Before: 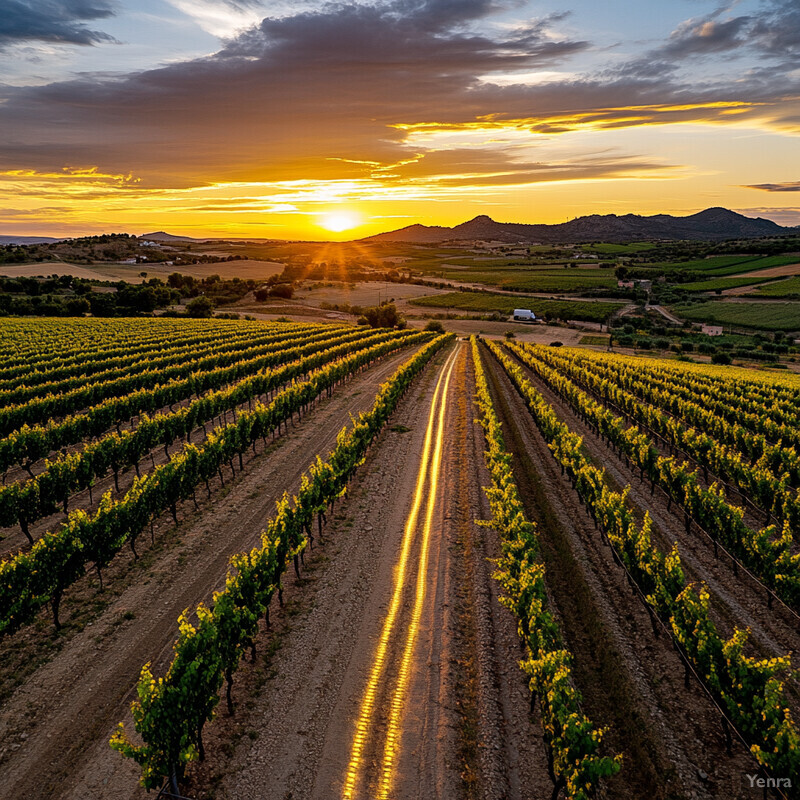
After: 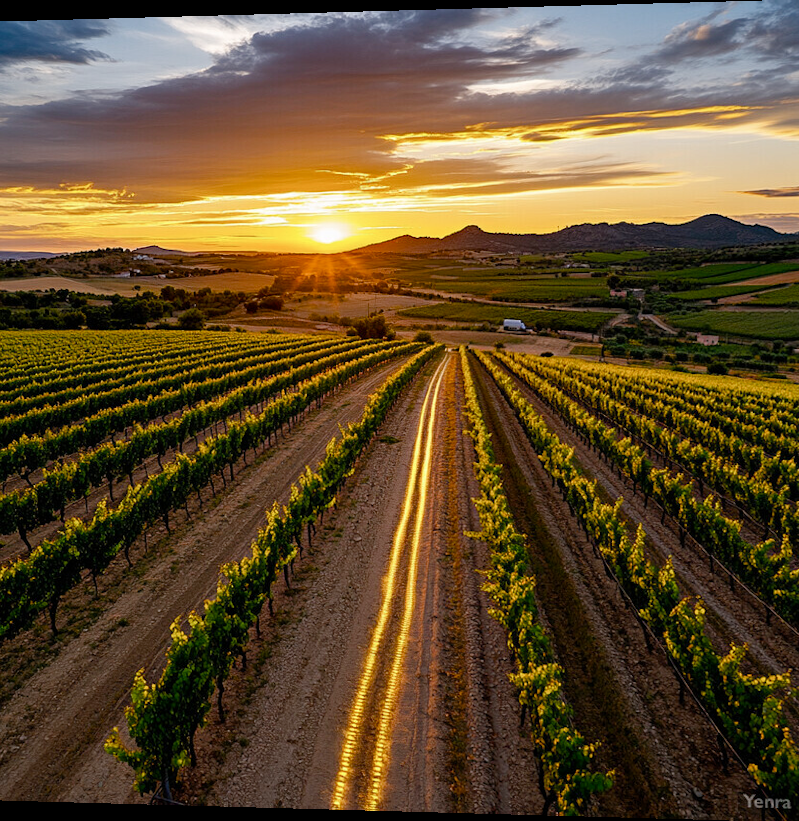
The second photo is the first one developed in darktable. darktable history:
color balance rgb: perceptual saturation grading › global saturation 20%, perceptual saturation grading › highlights -25%, perceptual saturation grading › shadows 50%, global vibrance -25%
rotate and perspective: lens shift (horizontal) -0.055, automatic cropping off
